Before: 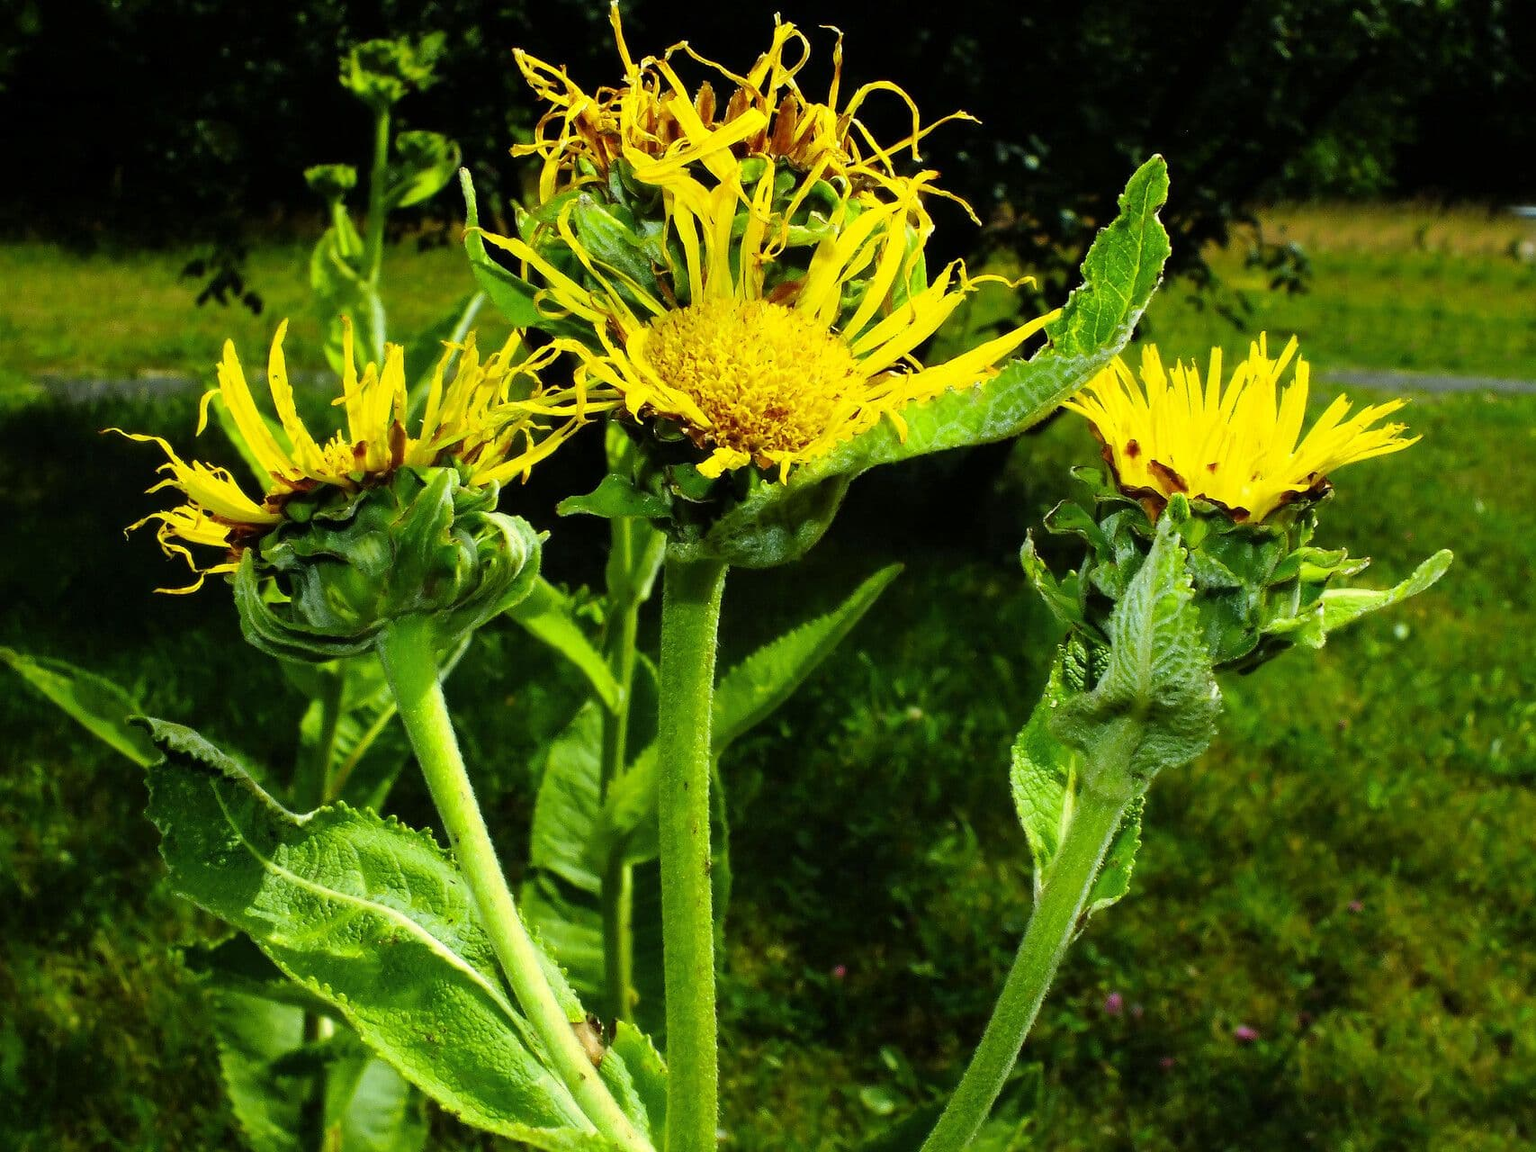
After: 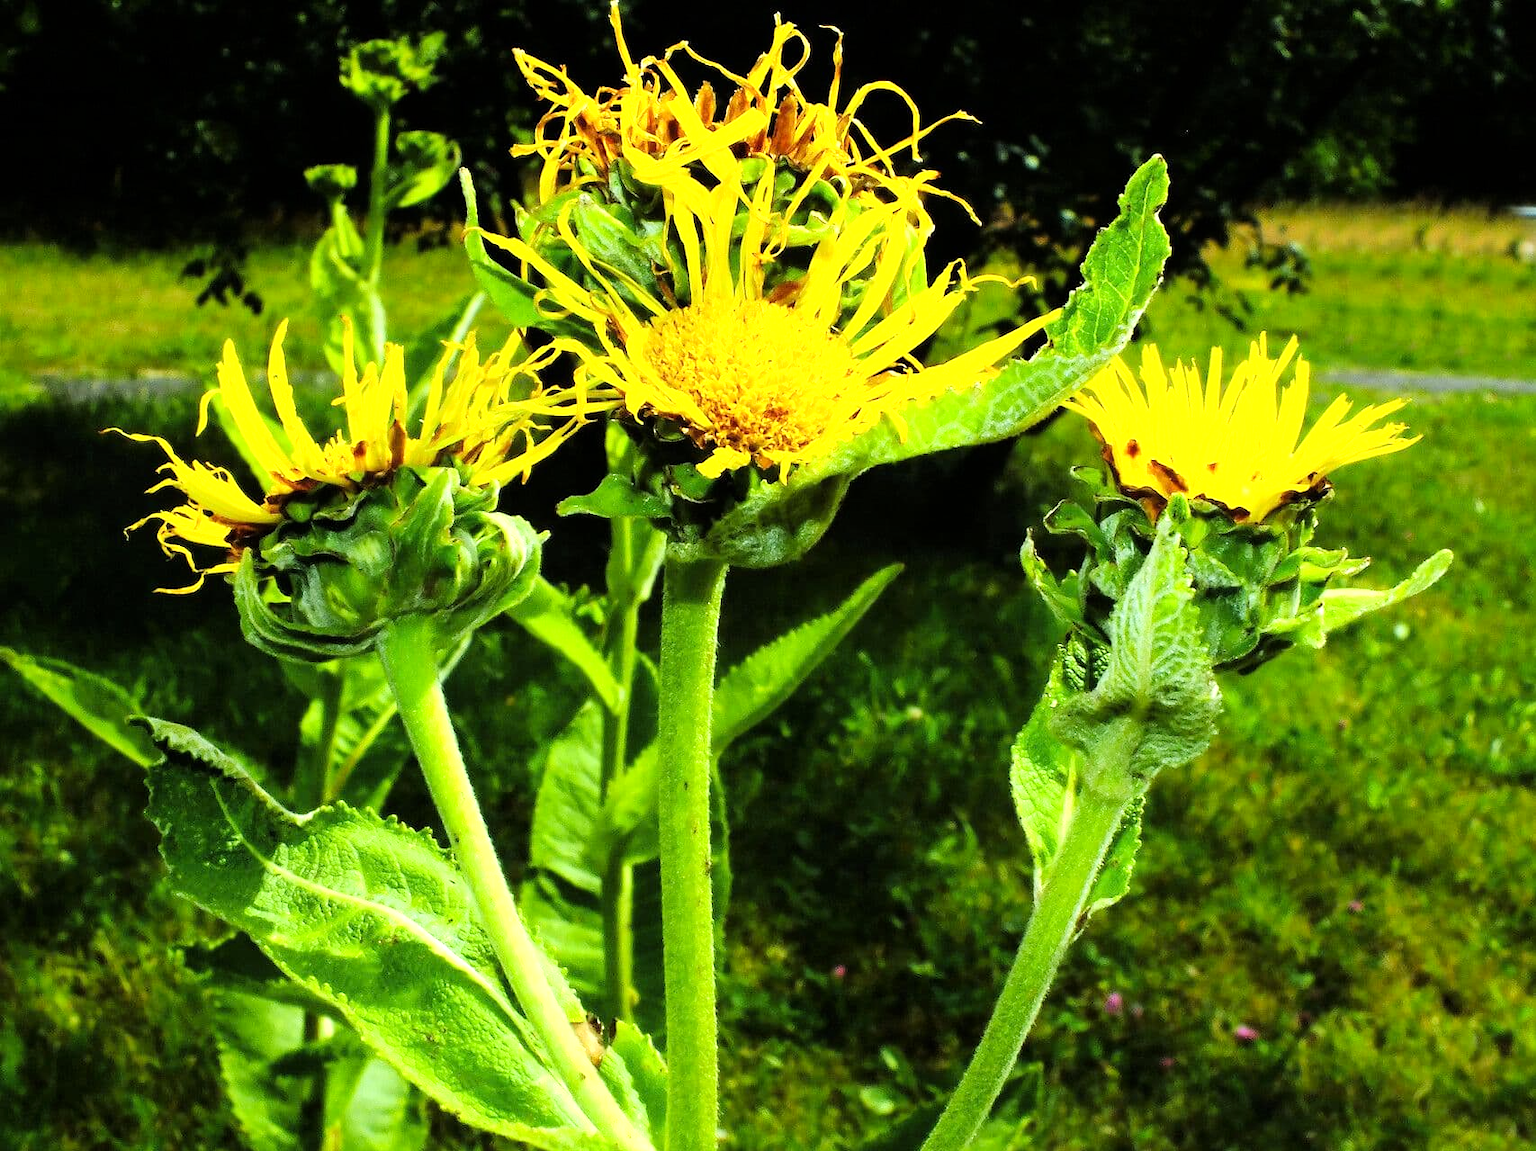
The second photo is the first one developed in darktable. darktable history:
tone curve: curves: ch0 [(0, 0) (0.004, 0.001) (0.133, 0.112) (0.325, 0.362) (0.832, 0.893) (1, 1)], color space Lab, linked channels, preserve colors none
exposure: exposure 0.566 EV, compensate highlight preservation false
